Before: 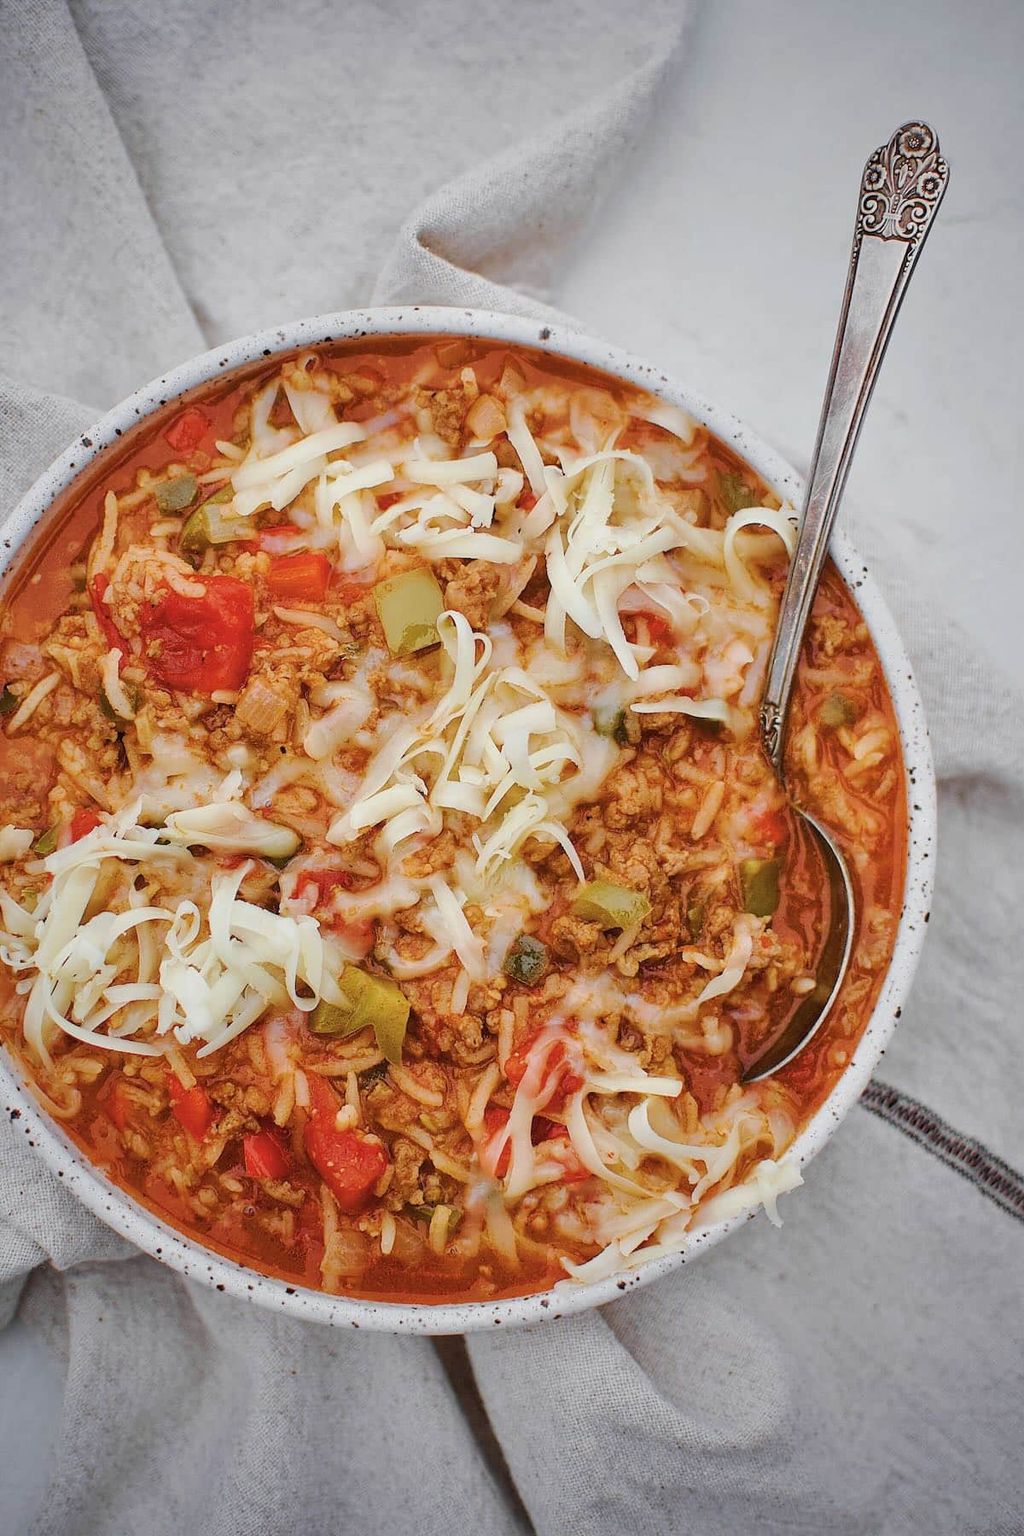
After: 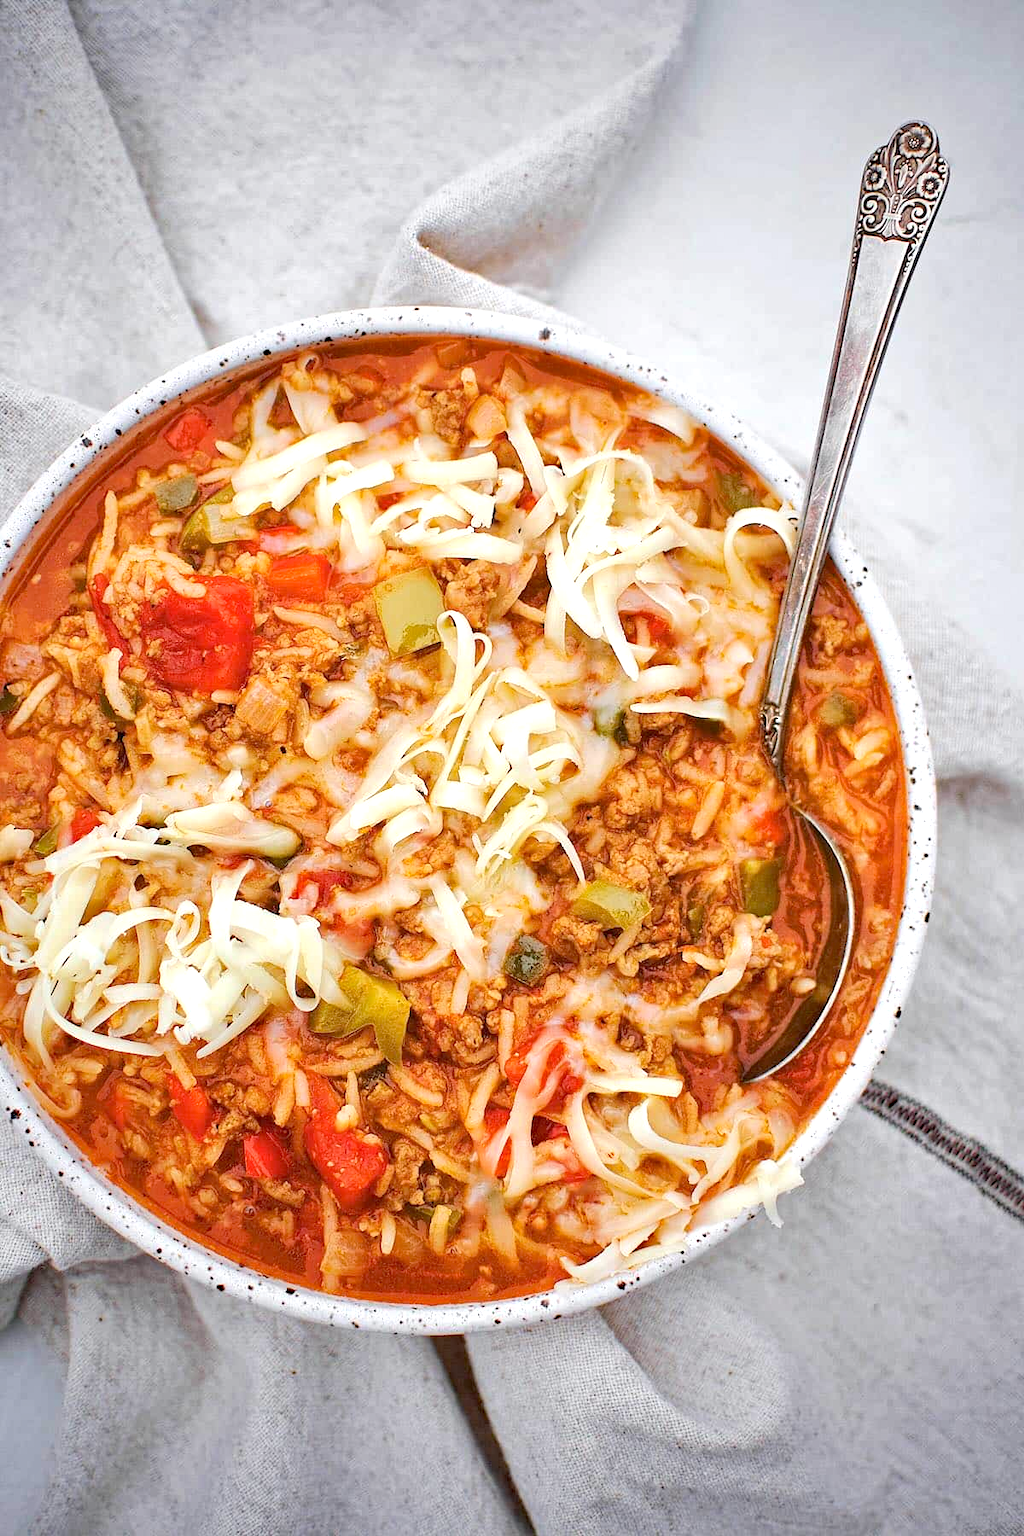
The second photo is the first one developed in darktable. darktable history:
exposure: black level correction 0, exposure 0.699 EV, compensate highlight preservation false
haze removal: compatibility mode true, adaptive false
